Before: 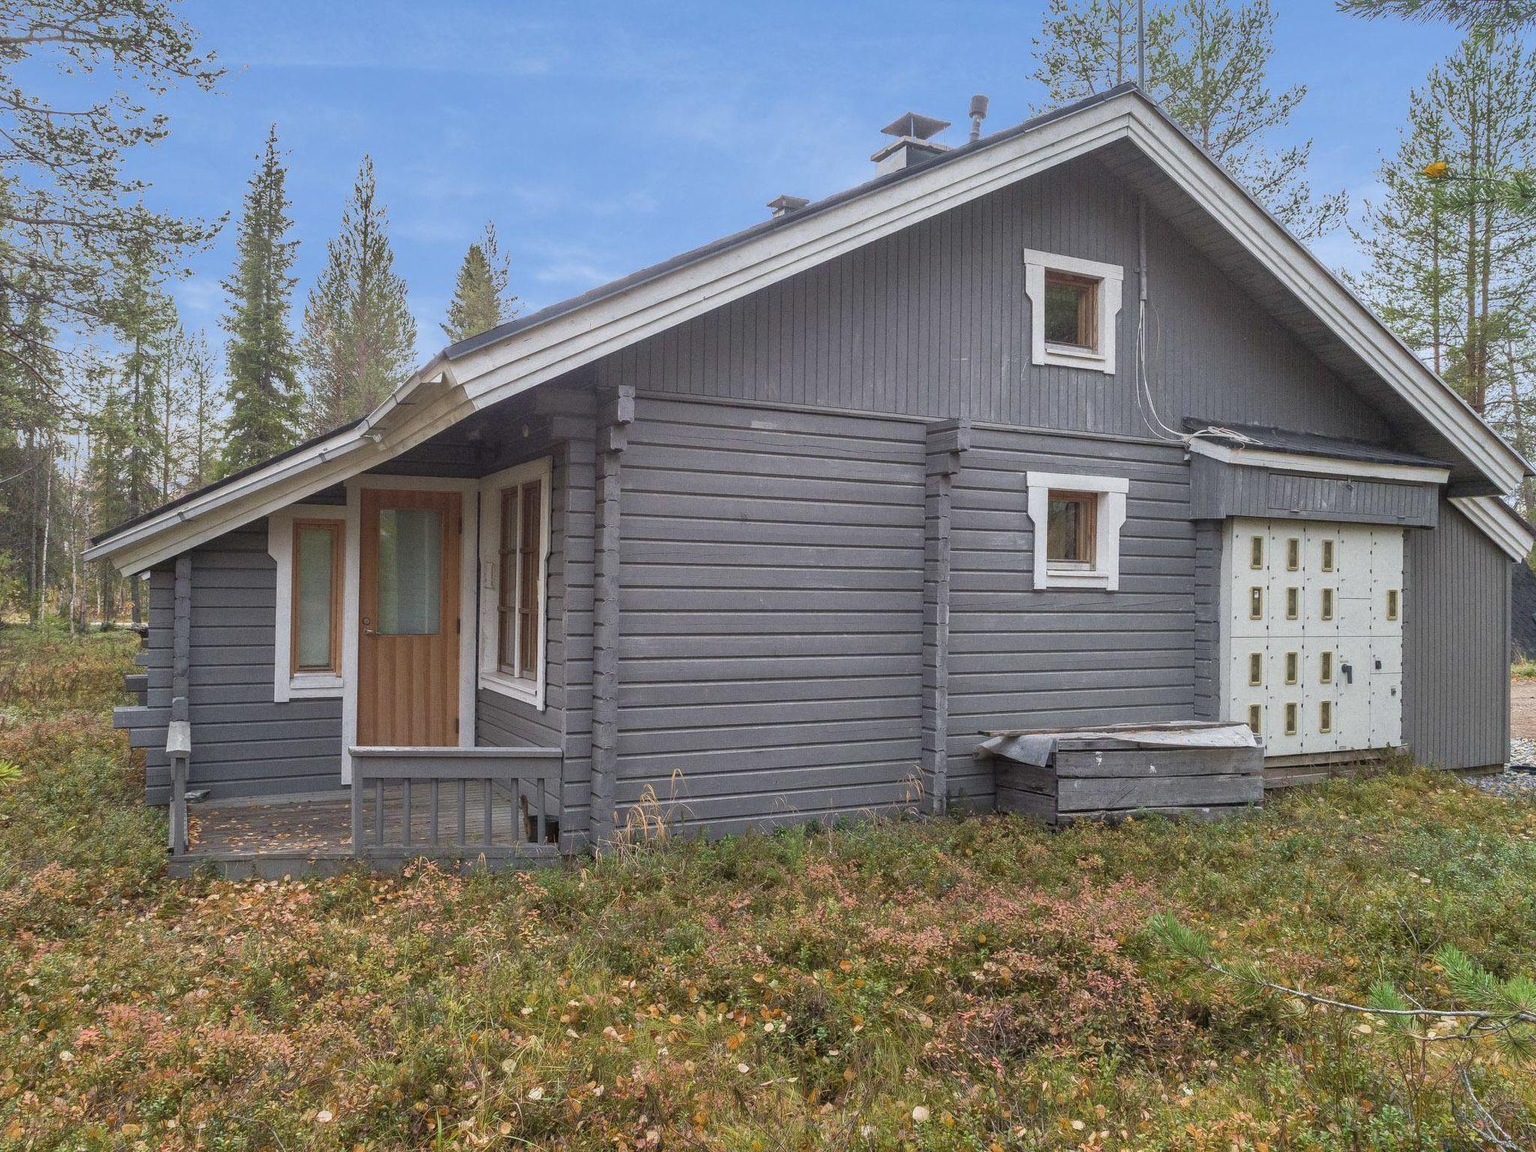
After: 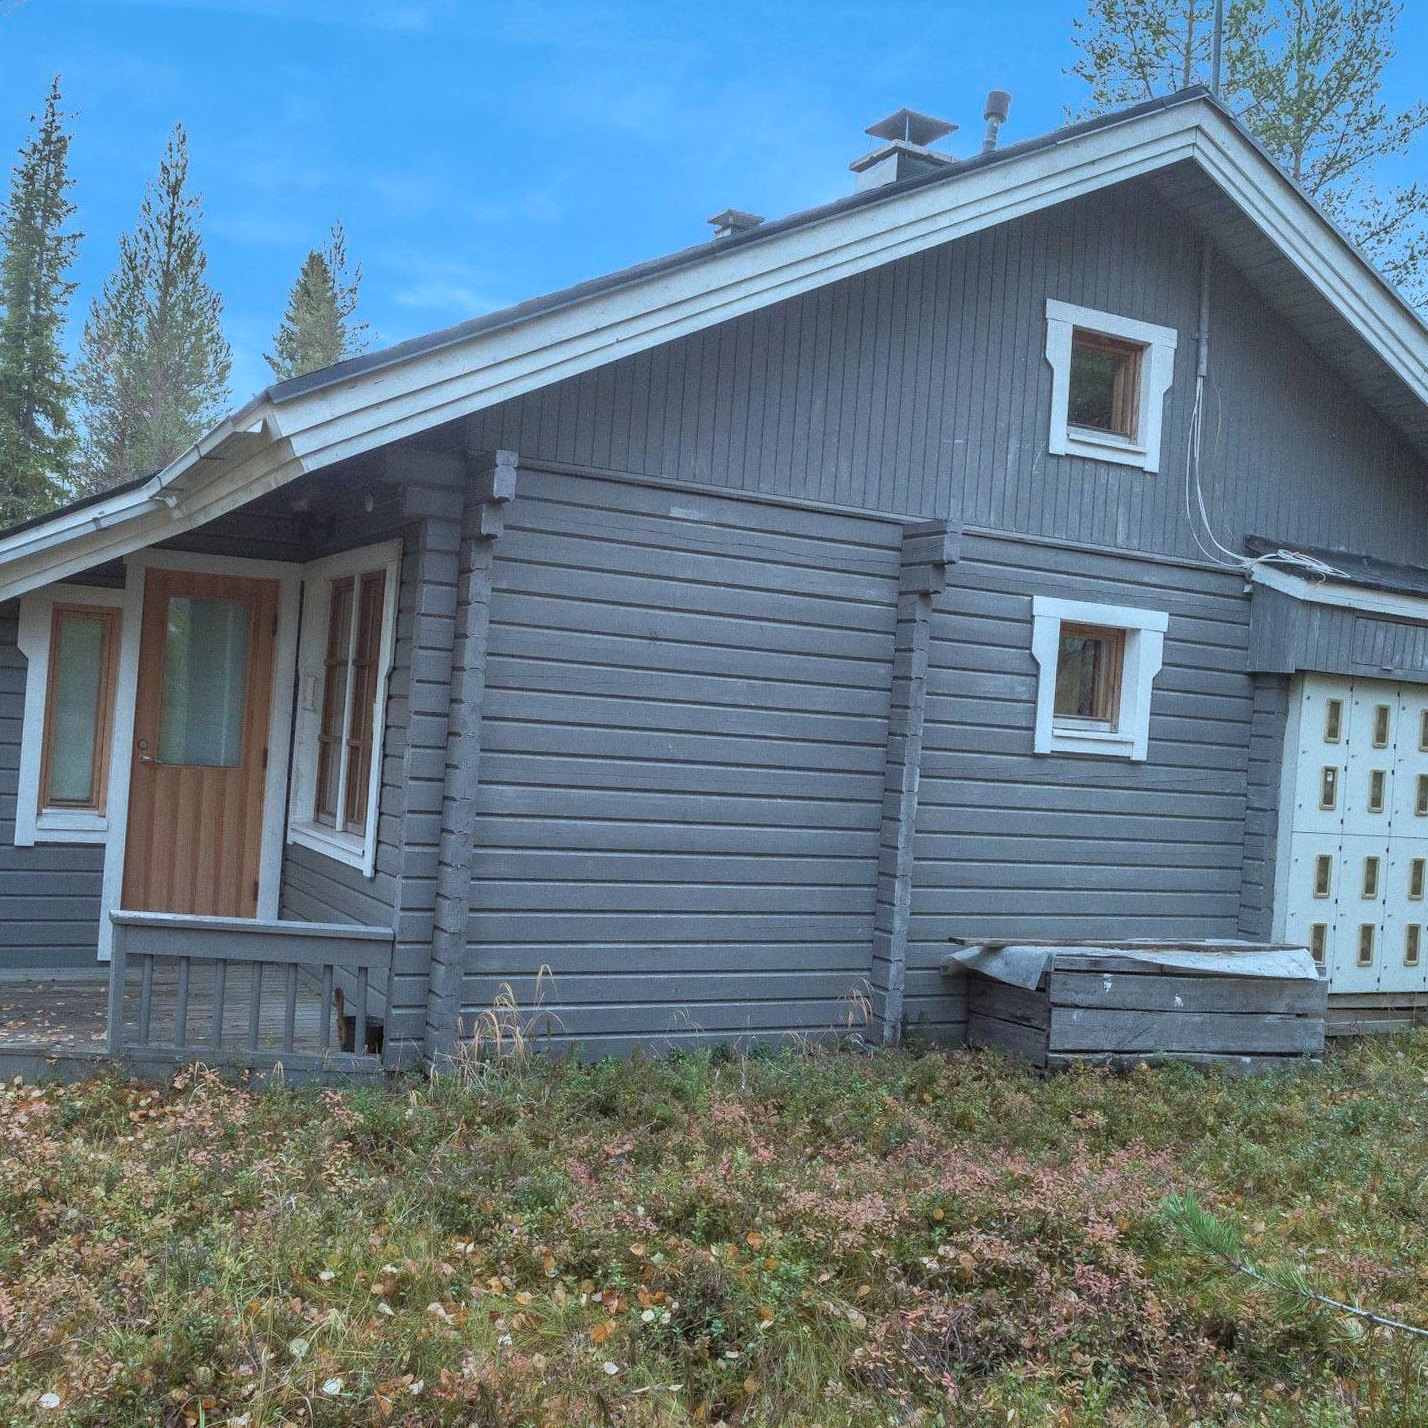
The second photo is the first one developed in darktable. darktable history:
crop and rotate: angle -3.27°, left 14.277%, top 0.028%, right 10.766%, bottom 0.028%
color correction: highlights a* -10.69, highlights b* -19.19
